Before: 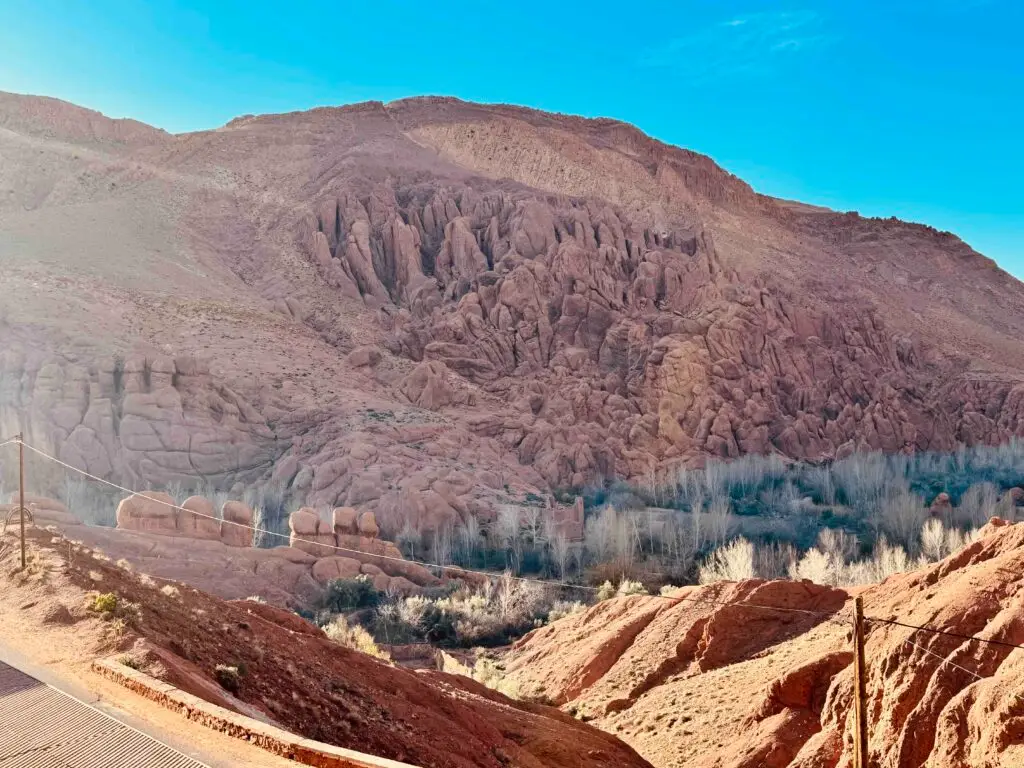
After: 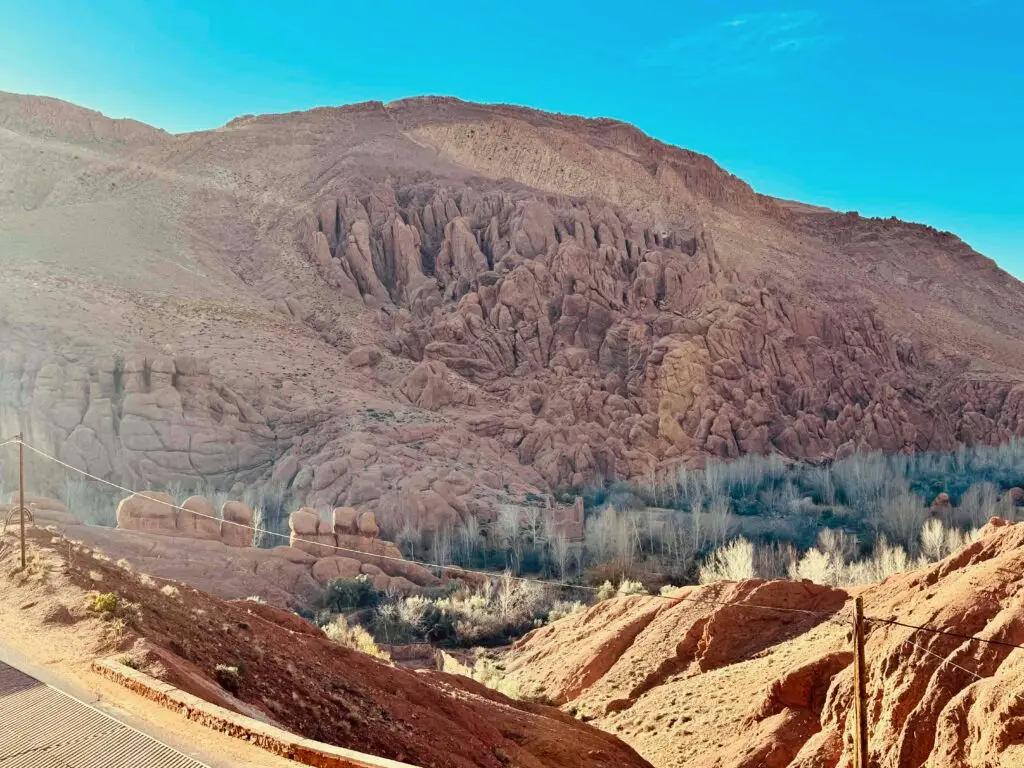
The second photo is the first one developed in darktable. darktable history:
color correction: highlights a* -4.74, highlights b* 5.04, saturation 0.962
